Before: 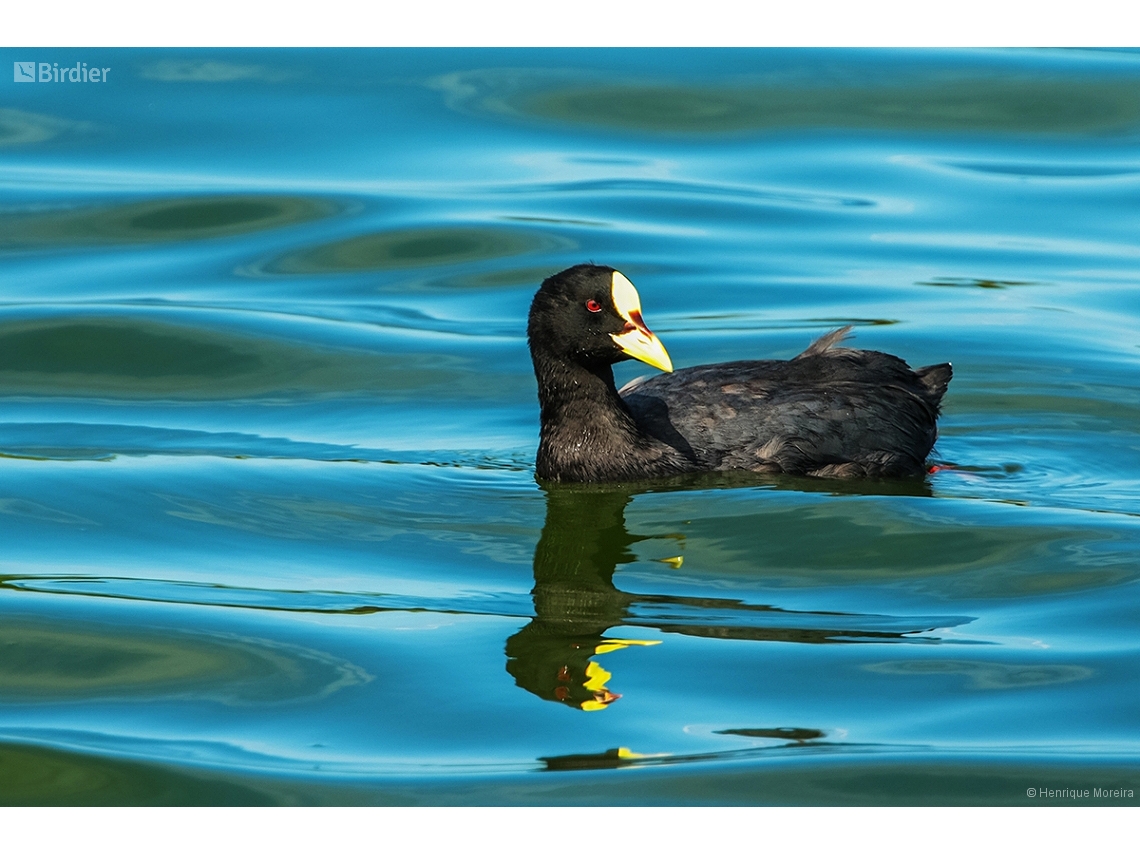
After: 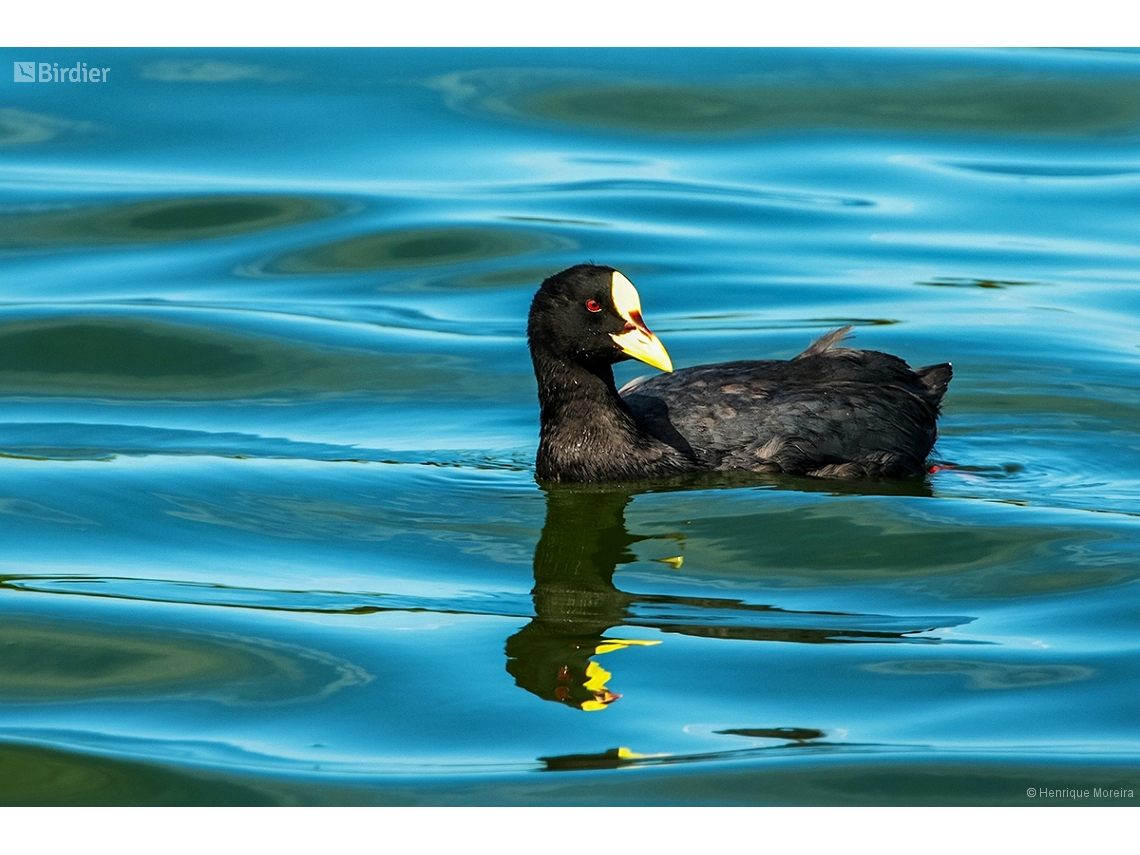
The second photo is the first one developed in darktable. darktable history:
contrast brightness saturation: contrast 0.08, saturation 0.019
exposure: compensate exposure bias true, compensate highlight preservation false
local contrast: mode bilateral grid, contrast 20, coarseness 49, detail 119%, midtone range 0.2
